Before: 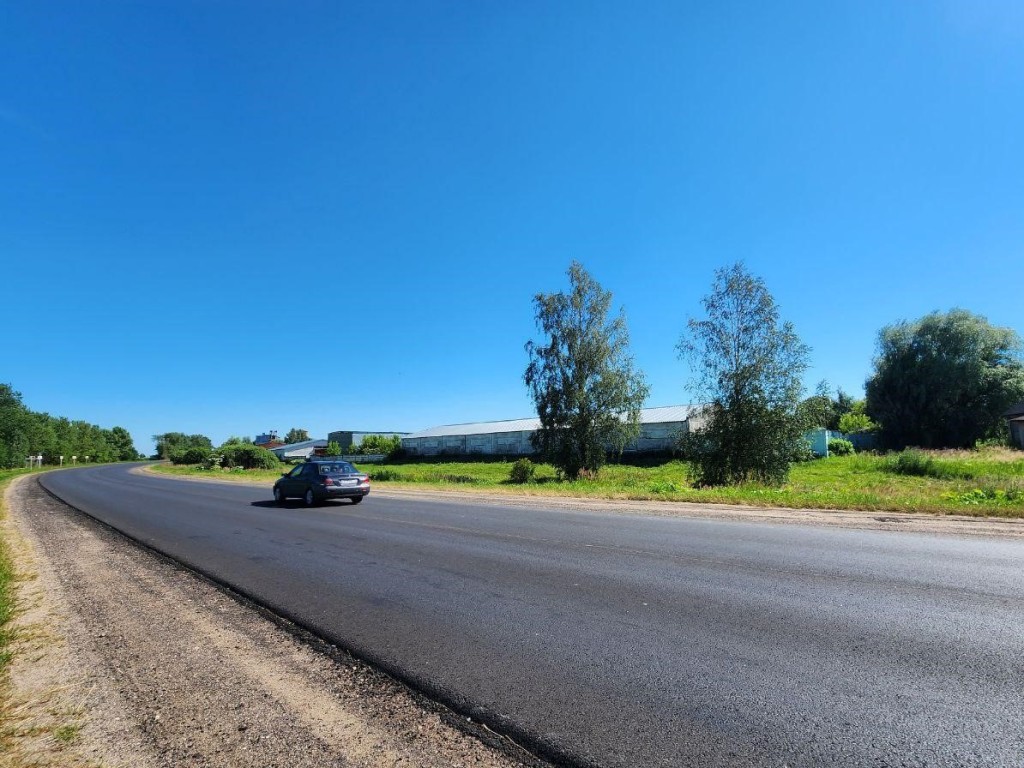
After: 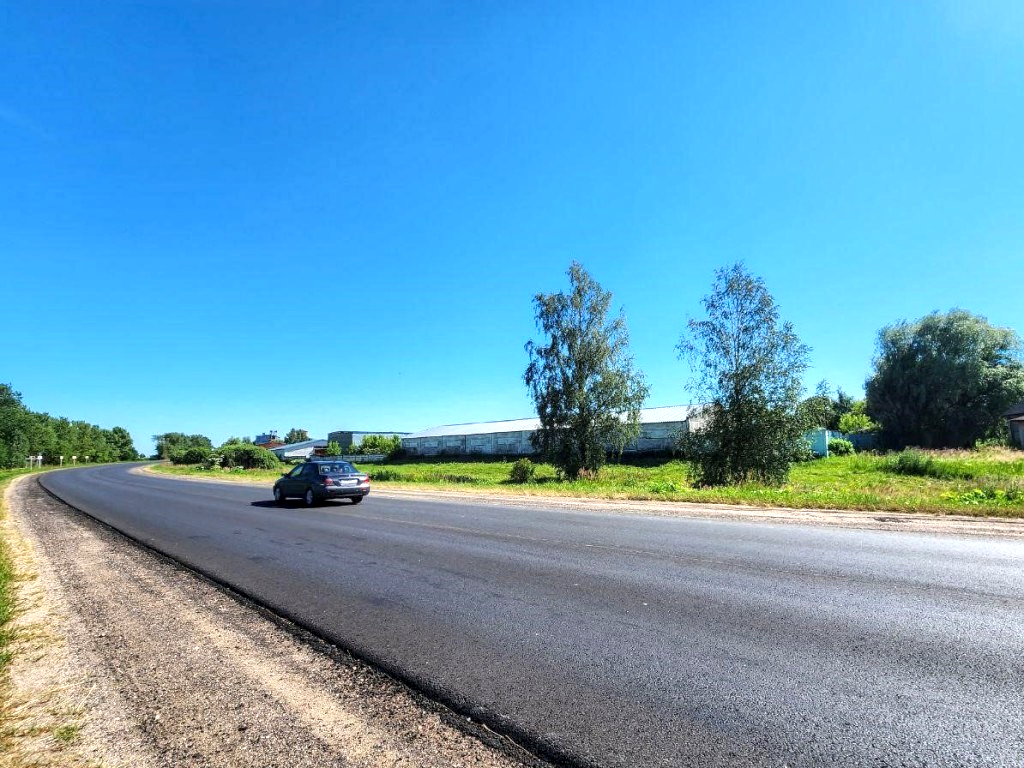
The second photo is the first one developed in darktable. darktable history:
local contrast: detail 130%
exposure: exposure 0.574 EV, compensate highlight preservation false
